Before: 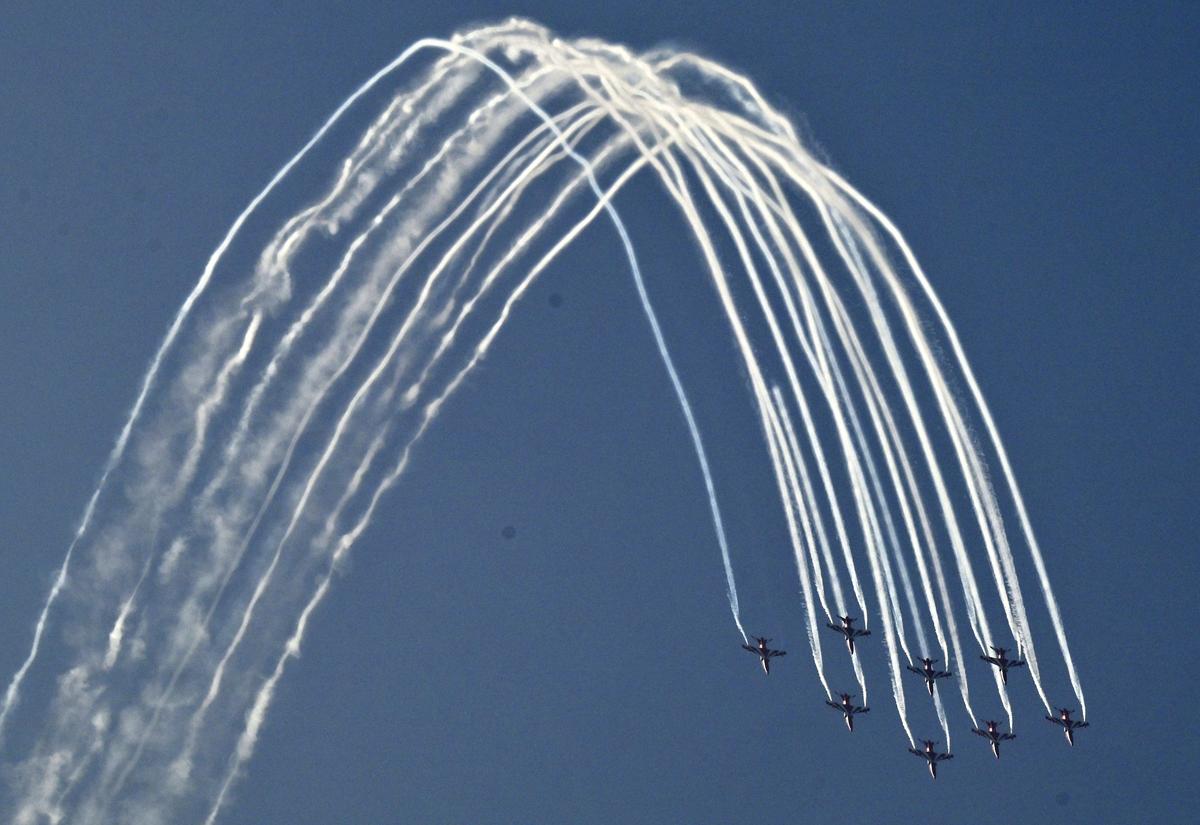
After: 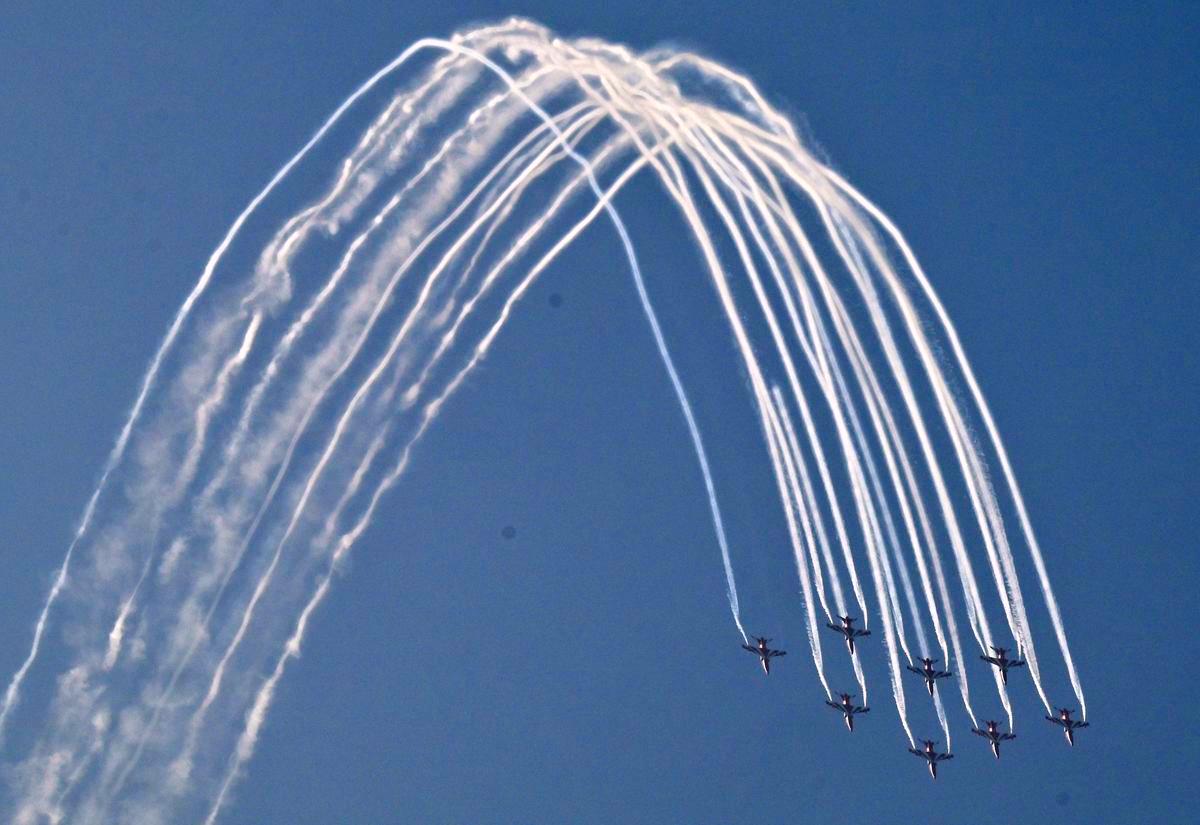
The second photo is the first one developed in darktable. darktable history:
color balance rgb: highlights gain › chroma 1.524%, highlights gain › hue 312.31°, perceptual saturation grading › global saturation 25.059%, perceptual brilliance grading › mid-tones 10.699%, perceptual brilliance grading › shadows 14.79%, global vibrance 20%
